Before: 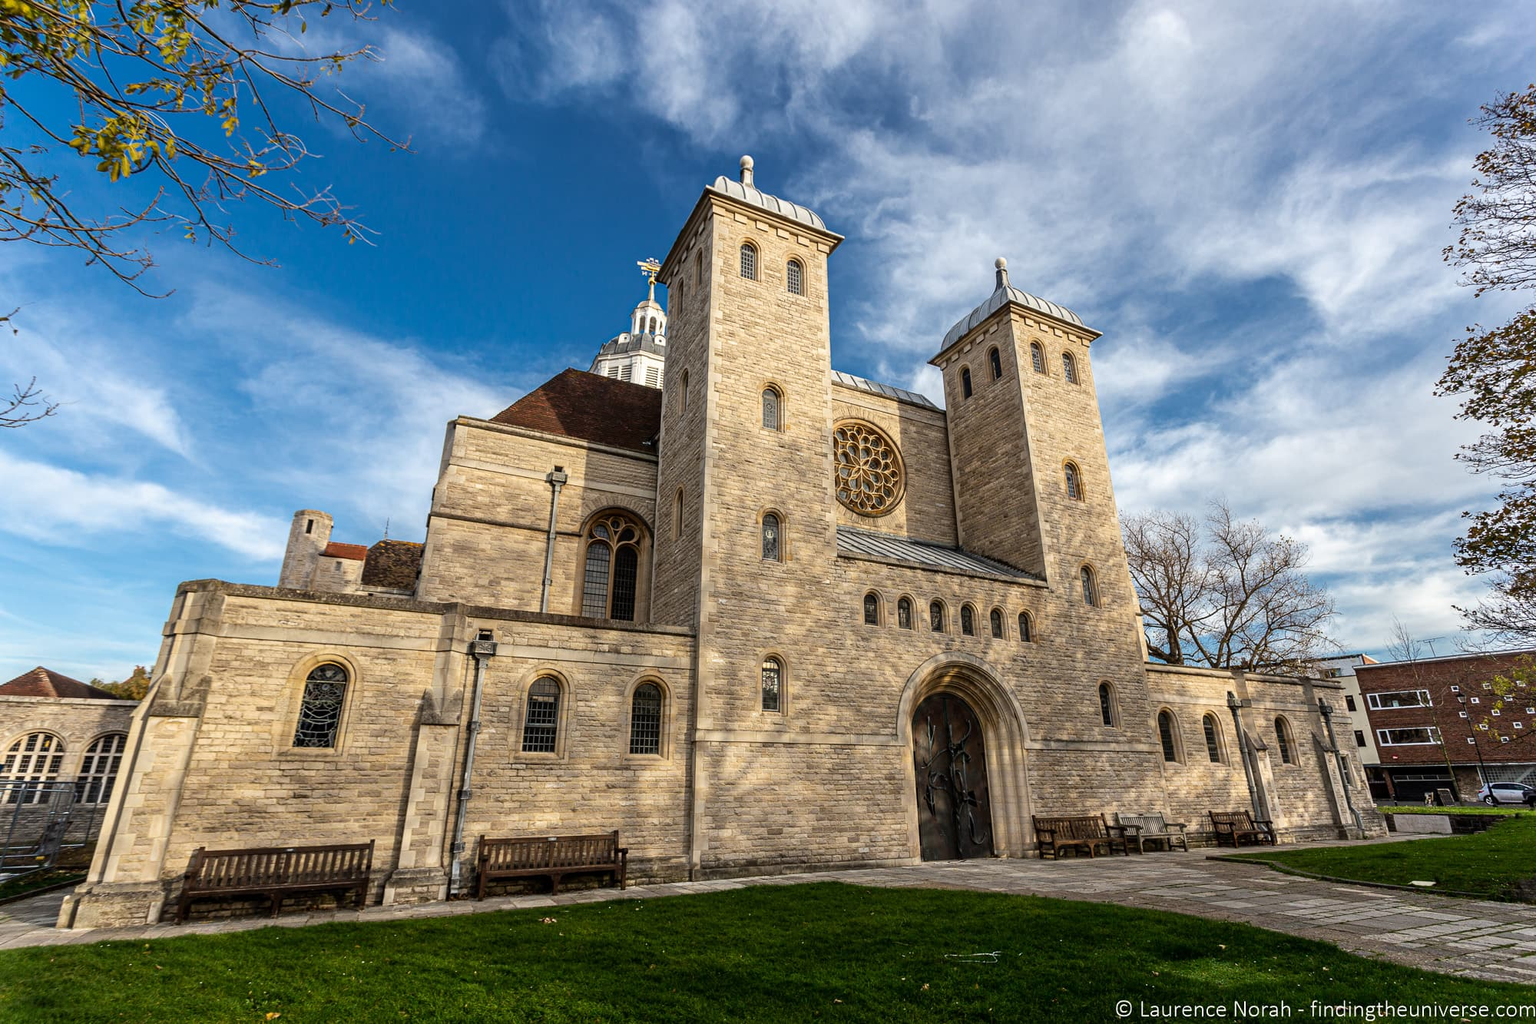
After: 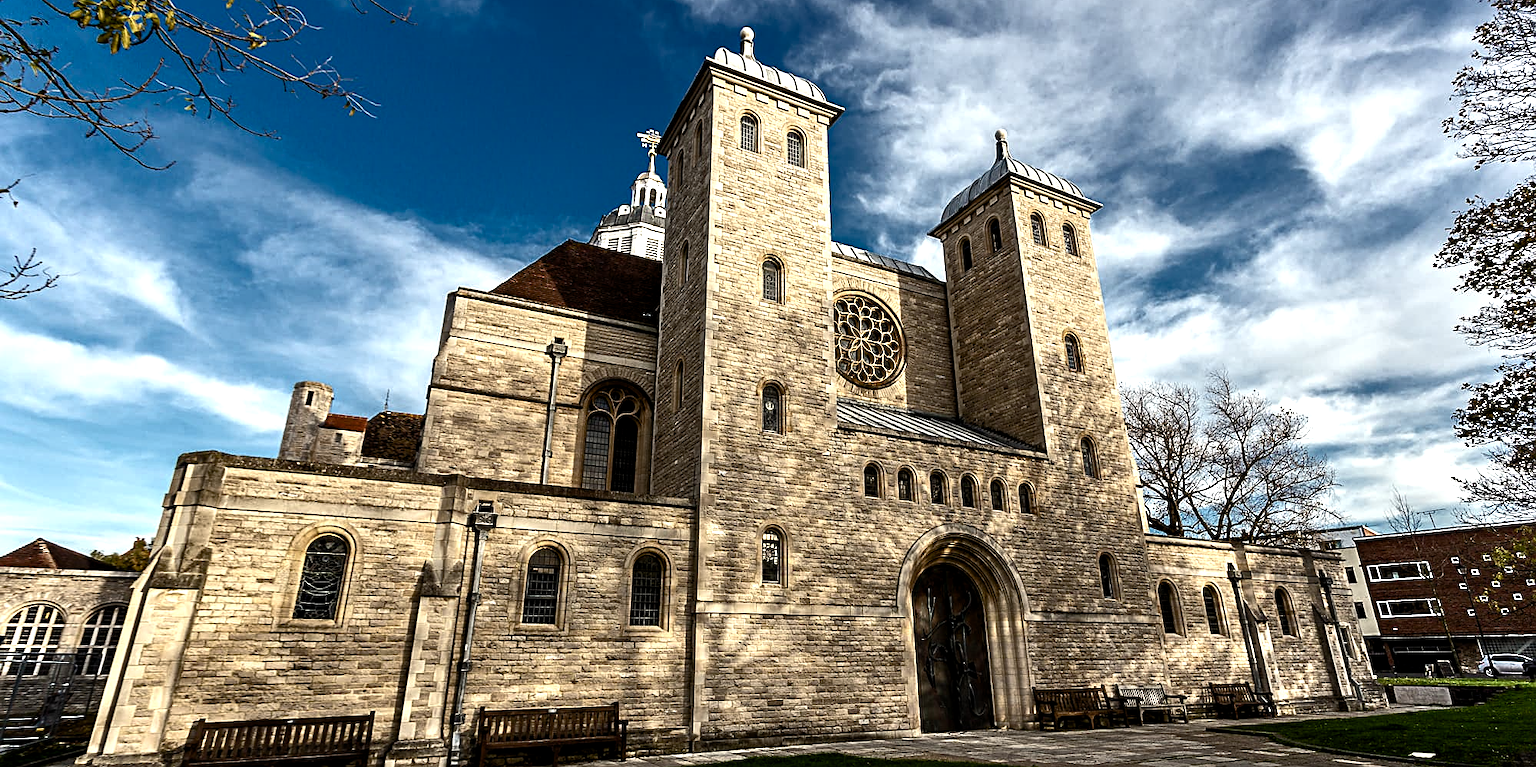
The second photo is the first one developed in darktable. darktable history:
contrast equalizer: octaves 7, y [[0.524, 0.538, 0.547, 0.548, 0.538, 0.524], [0.5 ×6], [0.5 ×6], [0 ×6], [0 ×6]]
color balance rgb: highlights gain › luminance 5.734%, highlights gain › chroma 1.253%, highlights gain › hue 93.14°, perceptual saturation grading › global saturation 20%, perceptual saturation grading › highlights -49.329%, perceptual saturation grading › shadows 24.591%, perceptual brilliance grading › highlights 4.168%, perceptual brilliance grading › mid-tones -18.219%, perceptual brilliance grading › shadows -41.097%, global vibrance 30.188%, contrast 10.487%
crop and rotate: top 12.534%, bottom 12.52%
sharpen: on, module defaults
